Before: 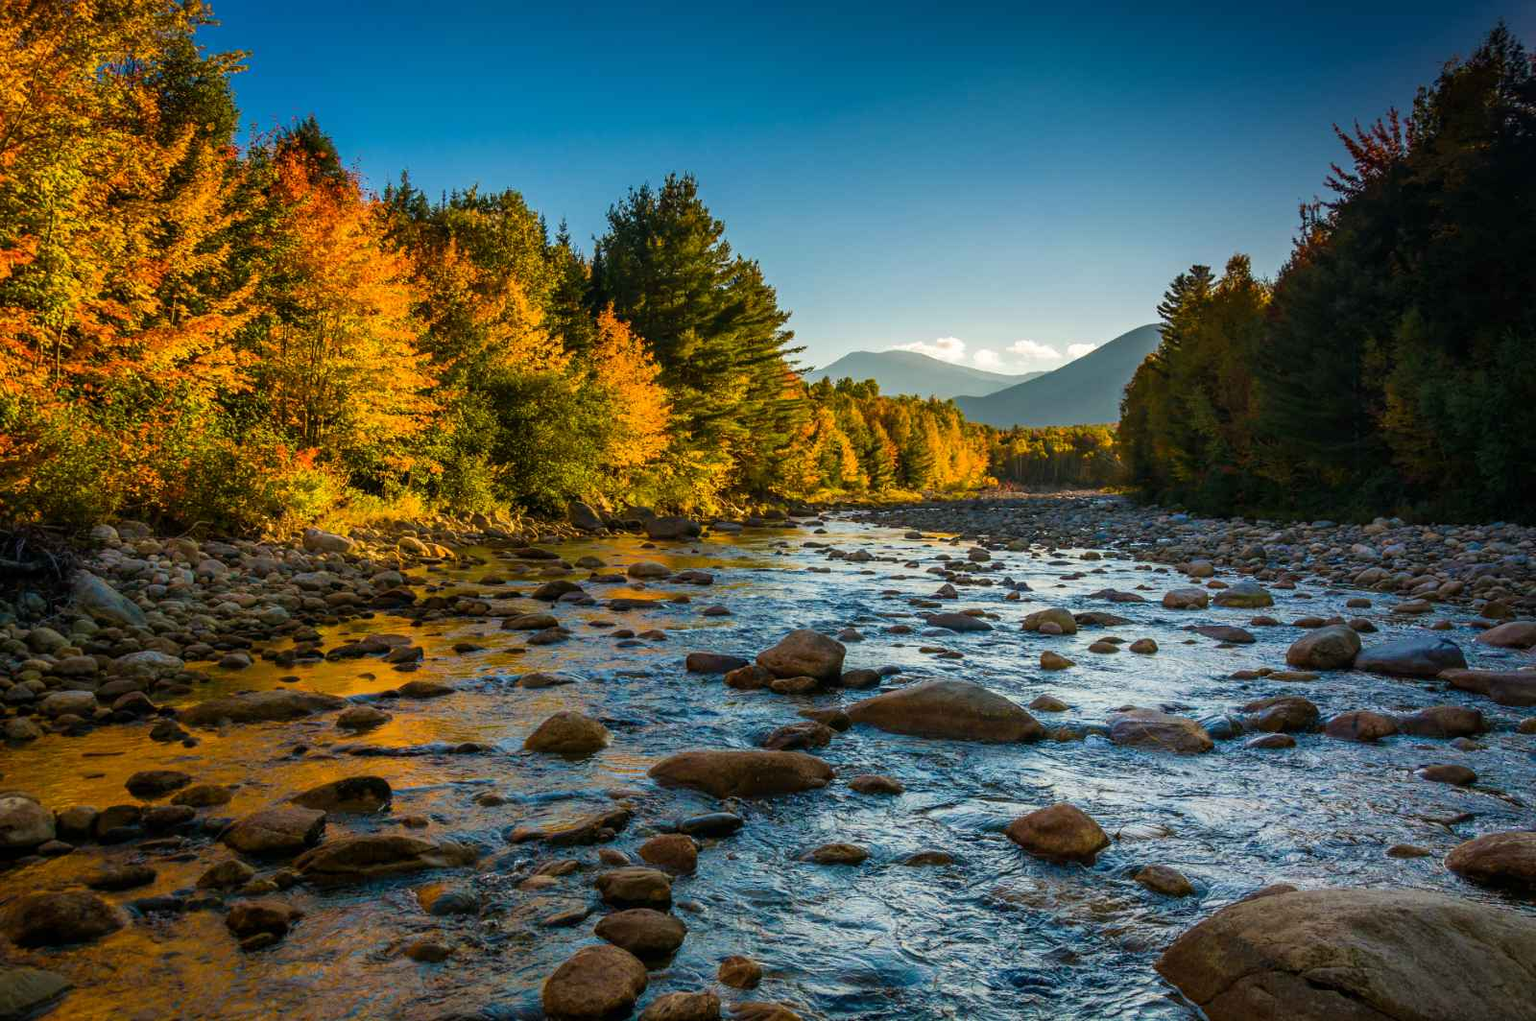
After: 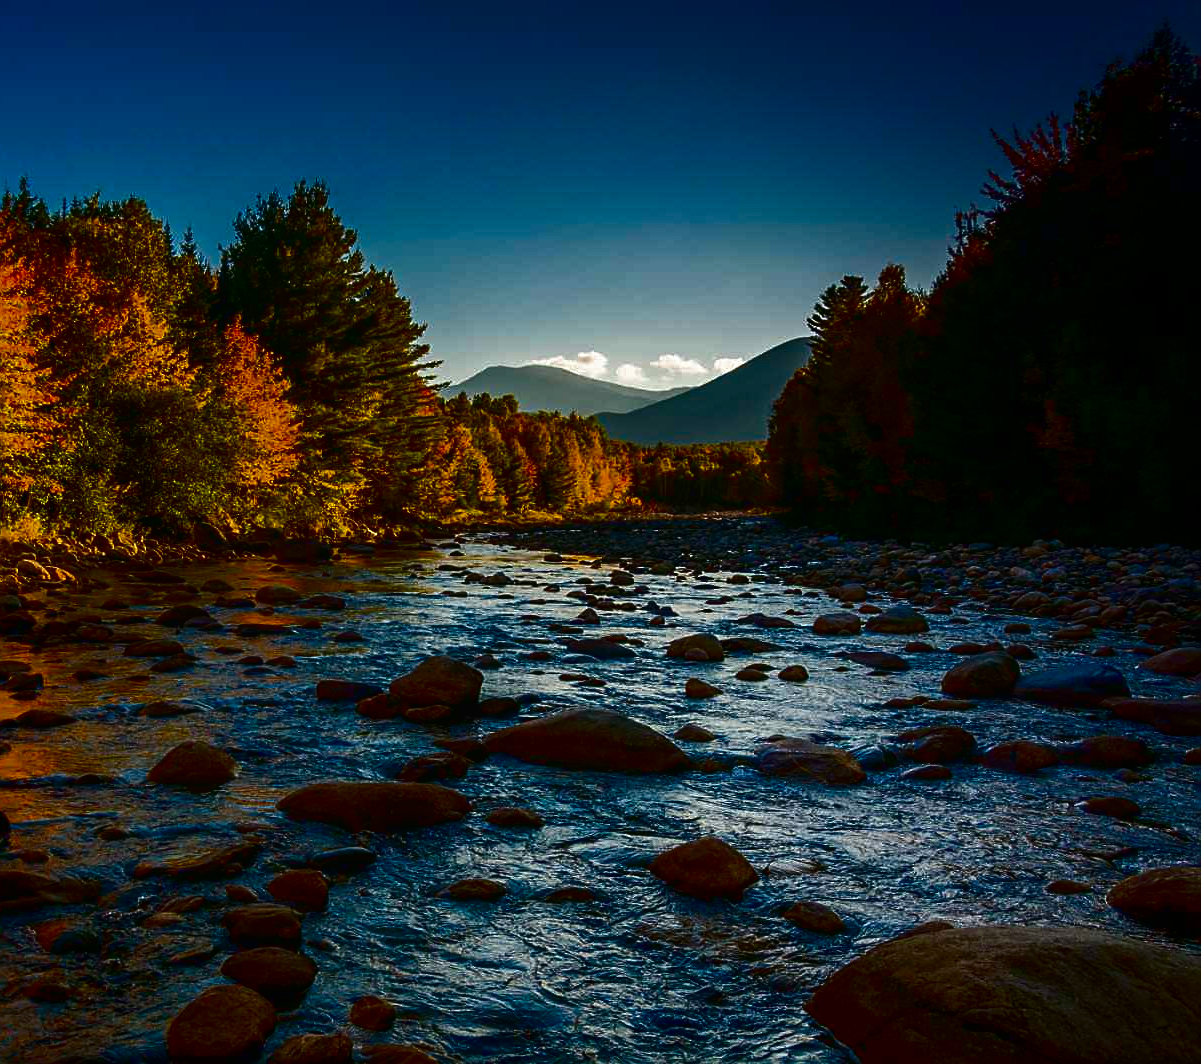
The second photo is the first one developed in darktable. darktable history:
sharpen: on, module defaults
local contrast: mode bilateral grid, contrast 100, coarseness 99, detail 89%, midtone range 0.2
contrast brightness saturation: contrast 0.09, brightness -0.594, saturation 0.171
crop and rotate: left 24.914%
